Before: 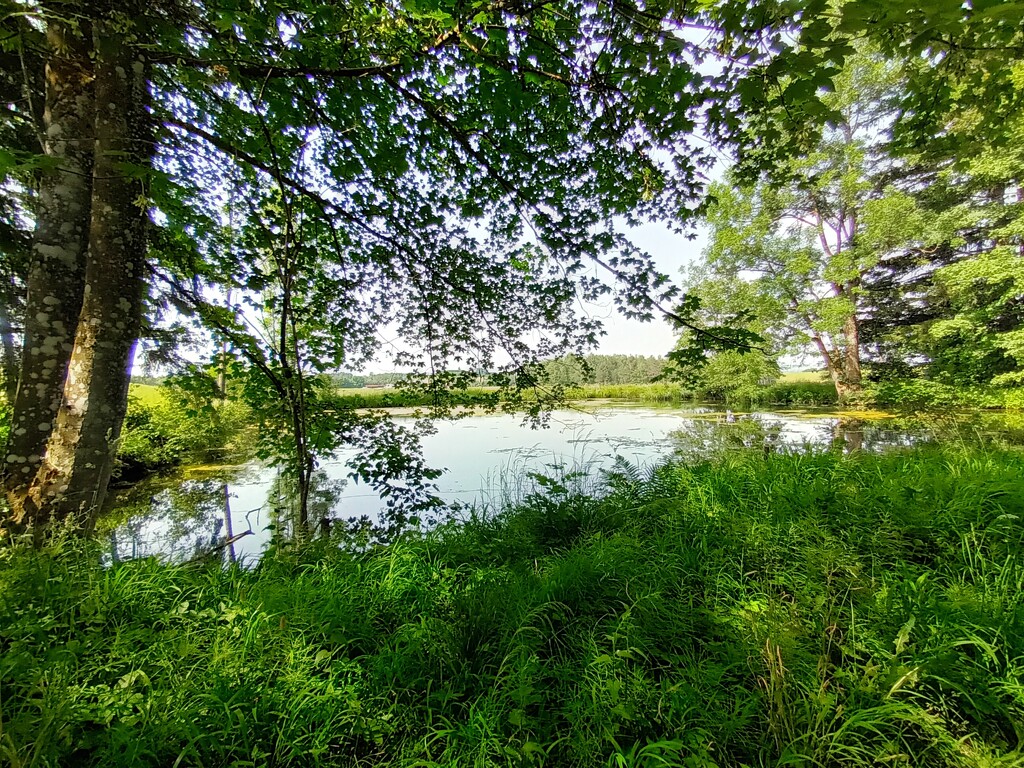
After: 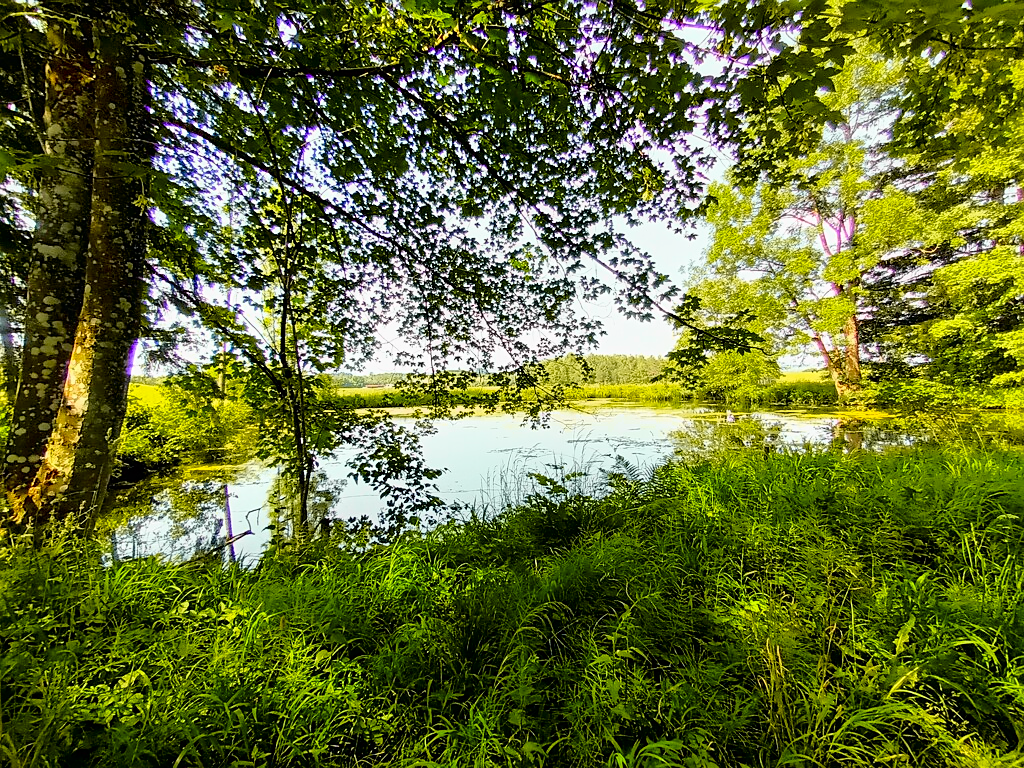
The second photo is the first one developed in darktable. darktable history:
tone curve: curves: ch0 [(0, 0) (0.062, 0.023) (0.168, 0.142) (0.359, 0.44) (0.469, 0.544) (0.634, 0.722) (0.839, 0.909) (0.998, 0.978)]; ch1 [(0, 0) (0.437, 0.453) (0.472, 0.47) (0.502, 0.504) (0.527, 0.546) (0.568, 0.619) (0.608, 0.665) (0.669, 0.748) (0.859, 0.899) (1, 1)]; ch2 [(0, 0) (0.33, 0.301) (0.421, 0.443) (0.473, 0.498) (0.509, 0.5) (0.535, 0.564) (0.575, 0.625) (0.608, 0.676) (1, 1)], color space Lab, independent channels, preserve colors none
color balance rgb: perceptual saturation grading › global saturation 20%, global vibrance 20%
sharpen: radius 1.864, amount 0.398, threshold 1.271
